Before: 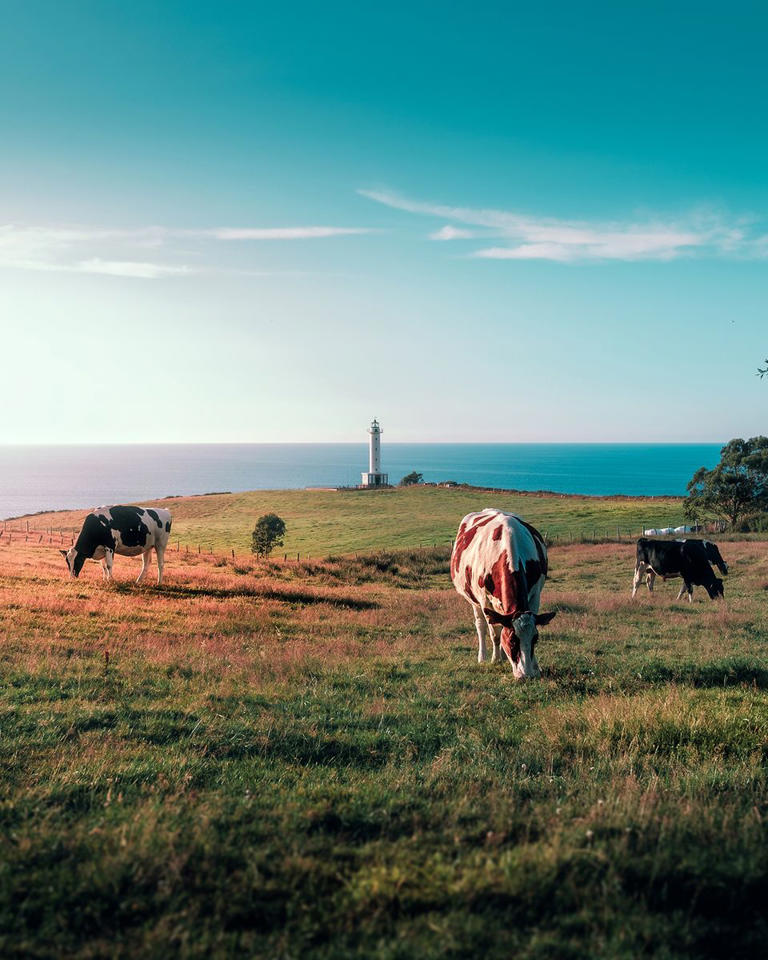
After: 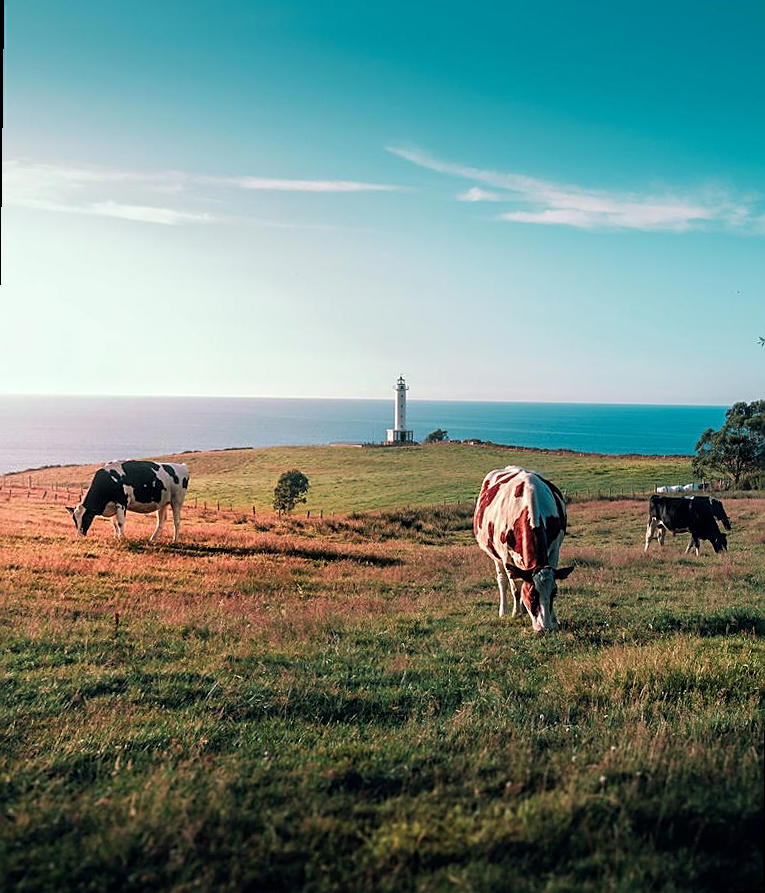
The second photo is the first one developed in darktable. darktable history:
sharpen: on, module defaults
rotate and perspective: rotation 0.679°, lens shift (horizontal) 0.136, crop left 0.009, crop right 0.991, crop top 0.078, crop bottom 0.95
